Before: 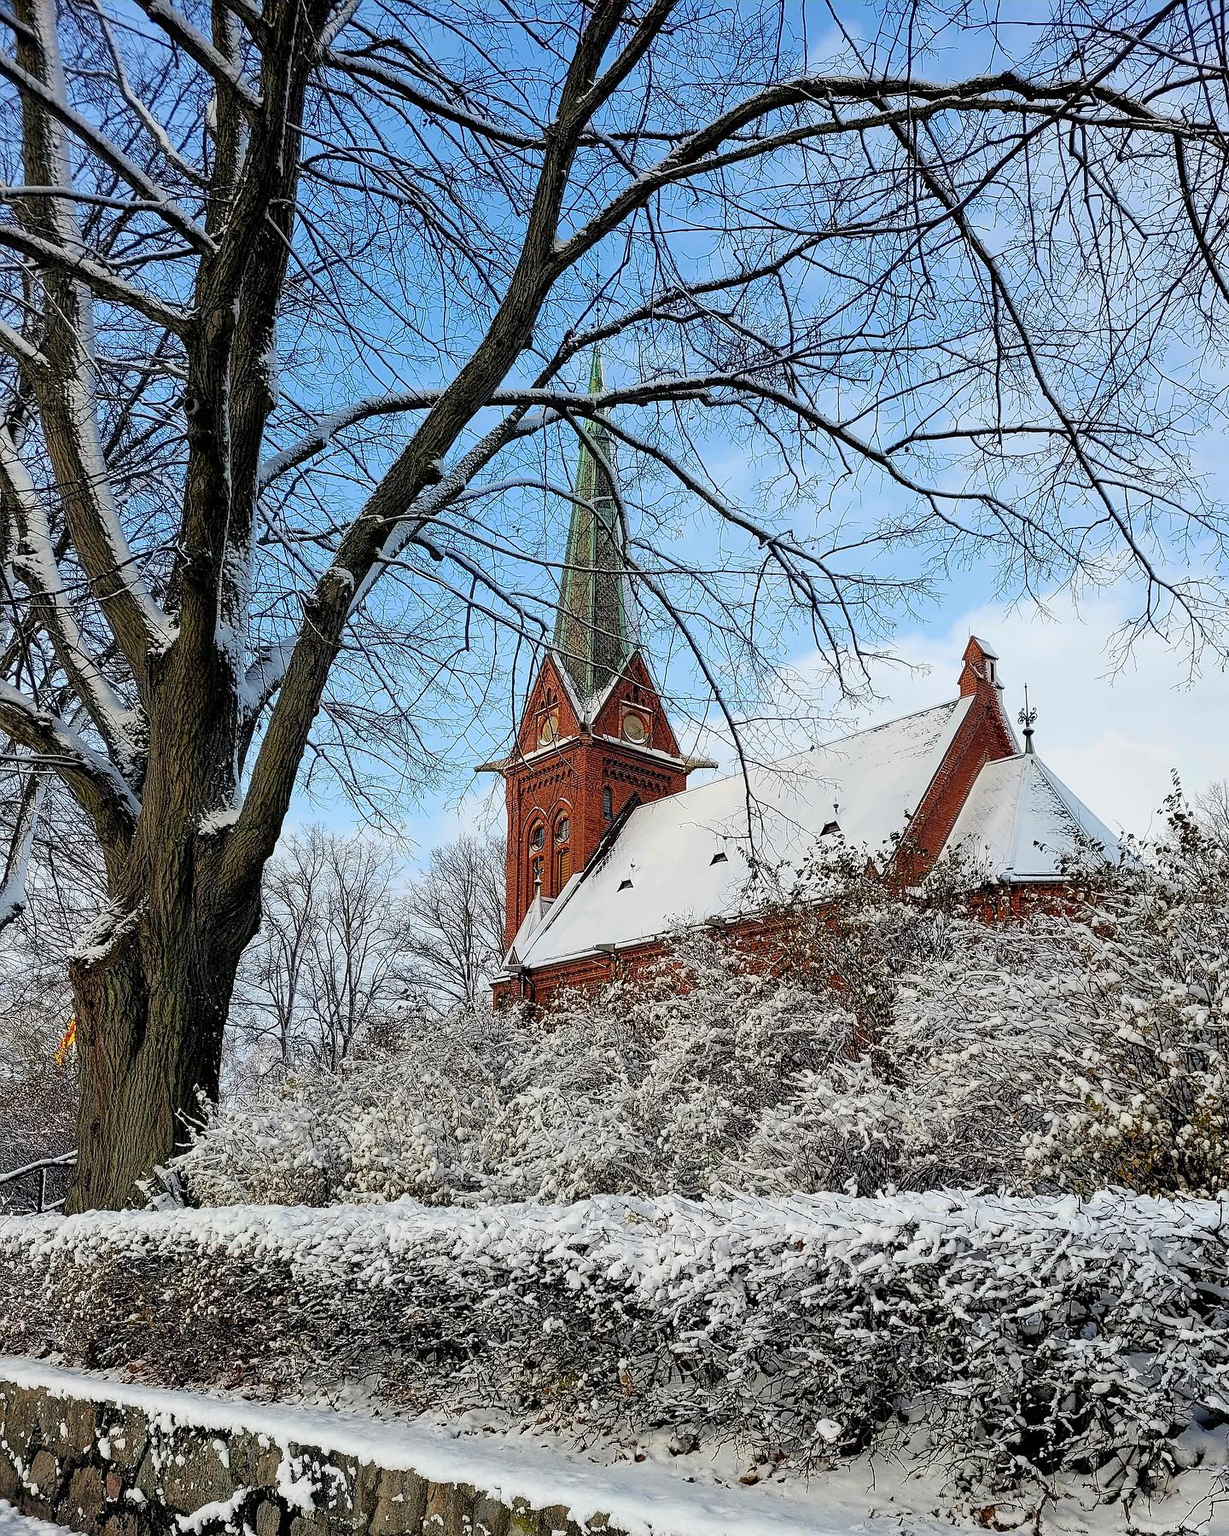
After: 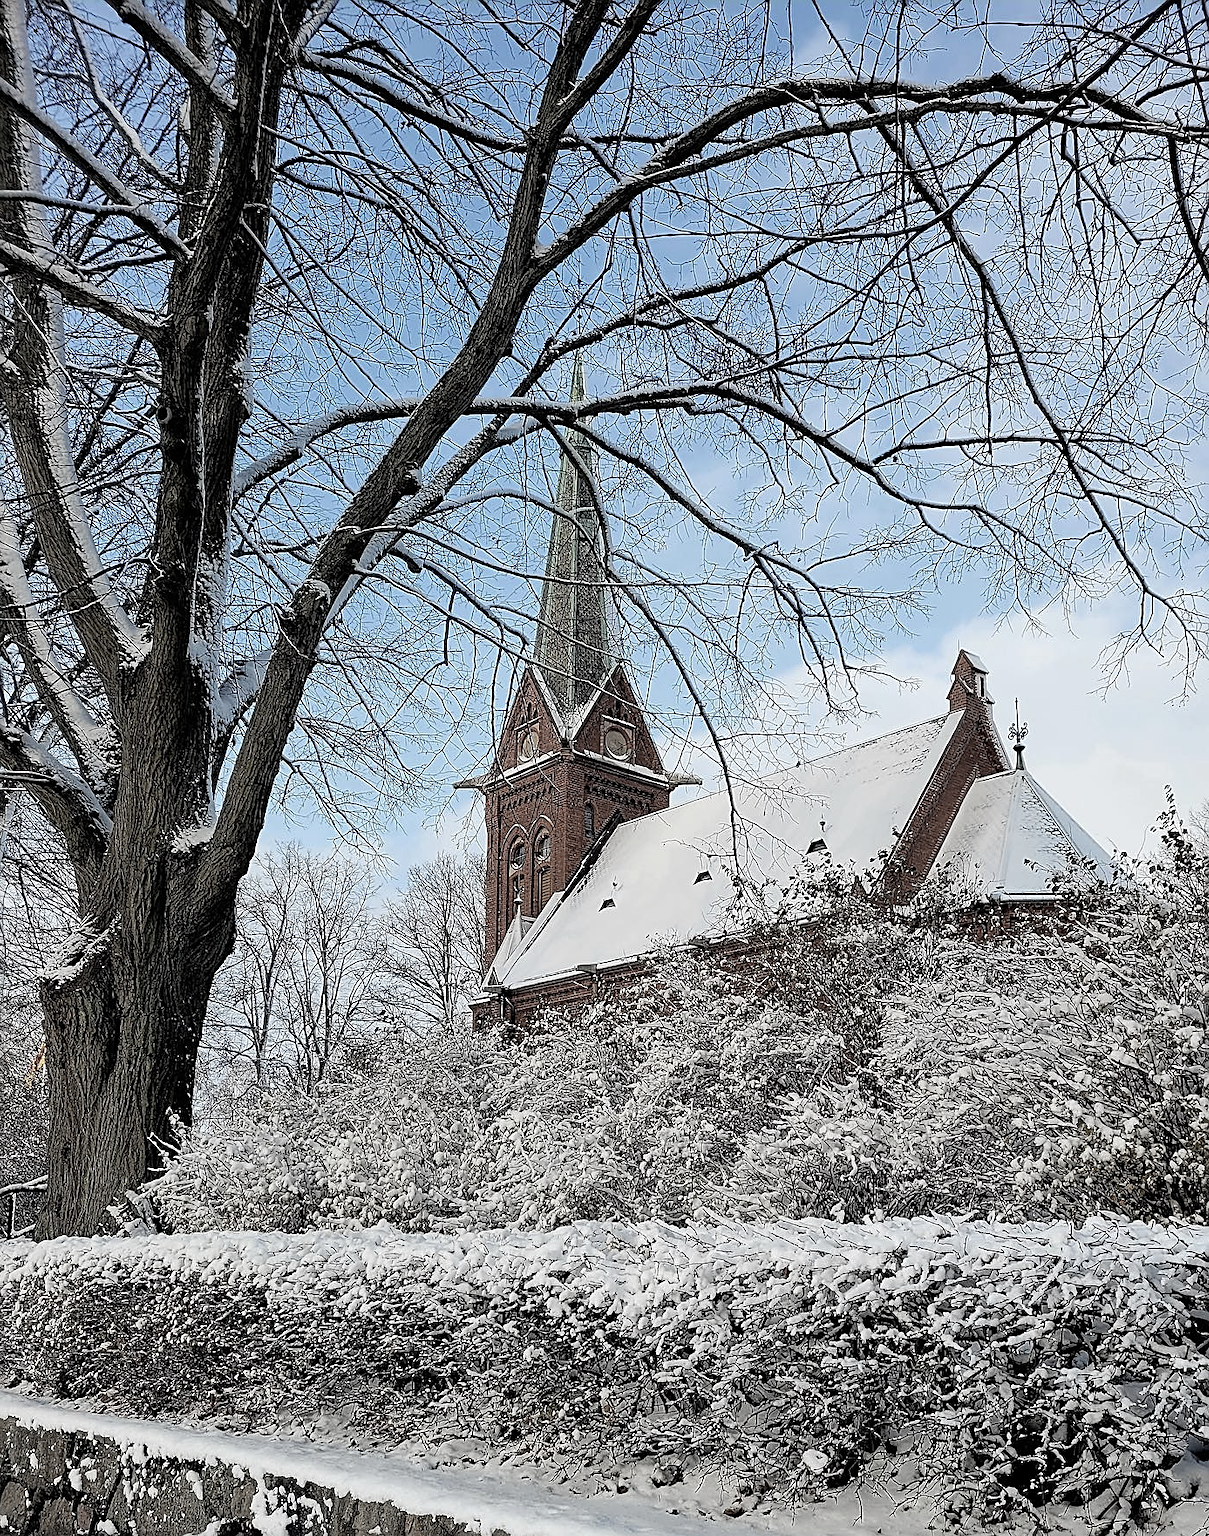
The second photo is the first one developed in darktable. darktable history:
crop and rotate: left 2.534%, right 1.042%, bottom 2.108%
sharpen: on, module defaults
color zones: curves: ch1 [(0.238, 0.163) (0.476, 0.2) (0.733, 0.322) (0.848, 0.134)]
